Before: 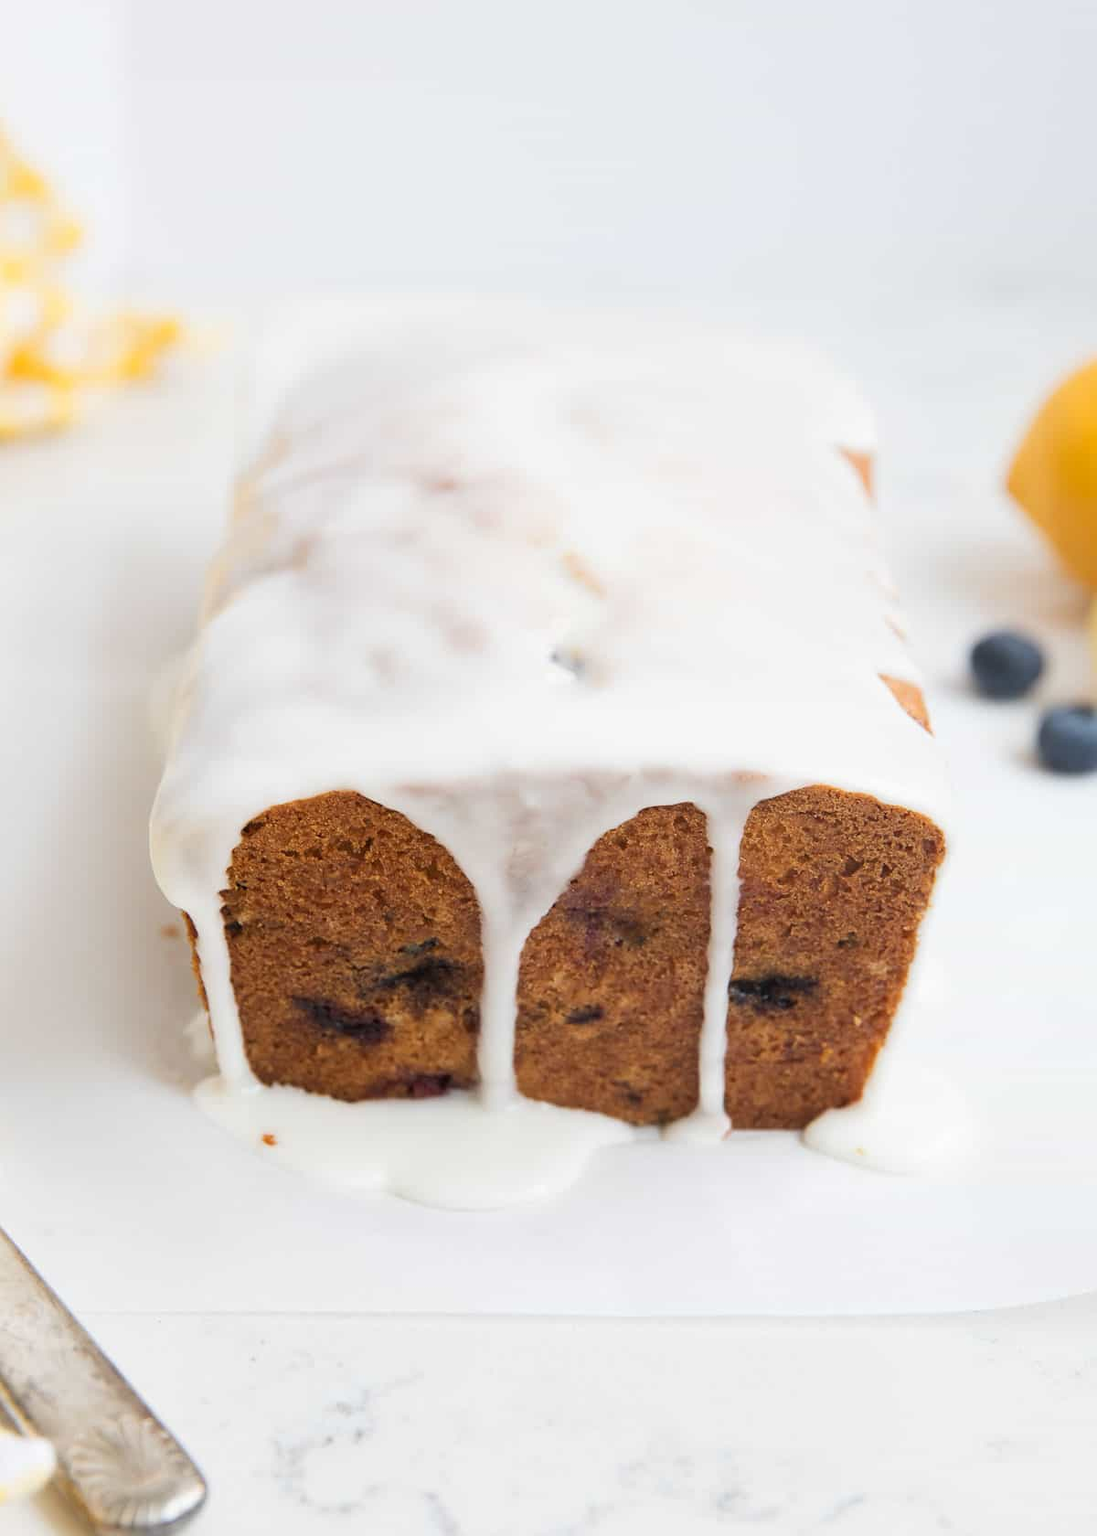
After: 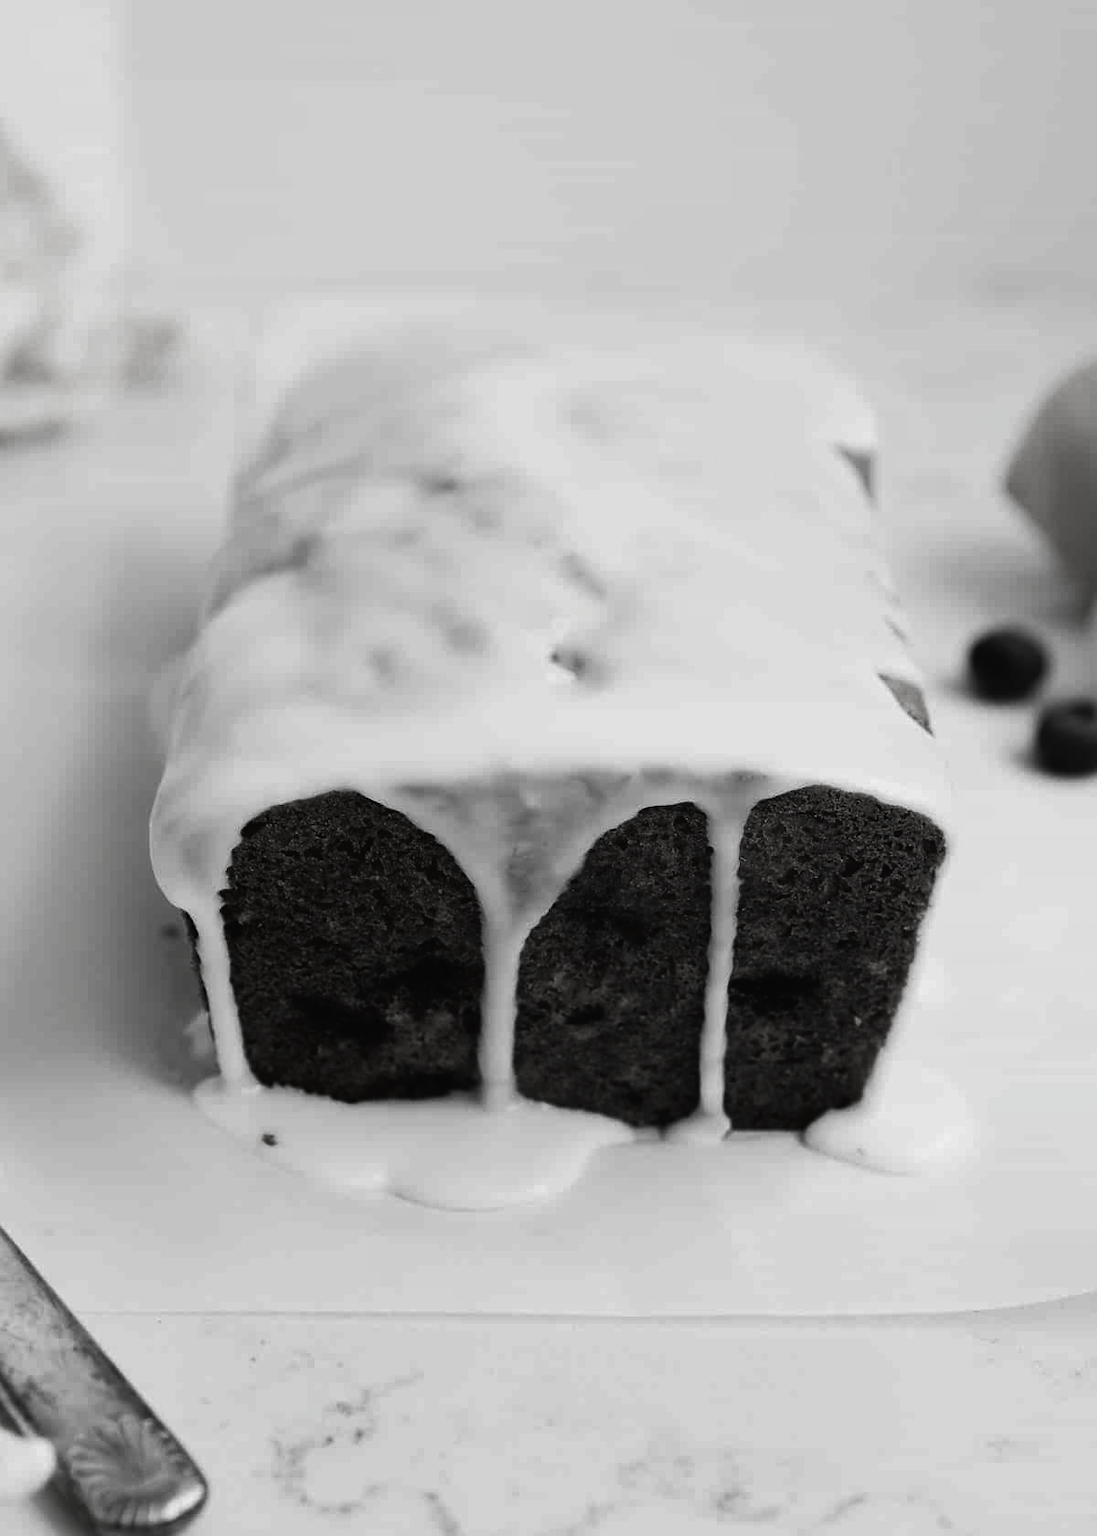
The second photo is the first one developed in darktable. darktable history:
tone curve: curves: ch0 [(0, 0) (0.003, 0.019) (0.011, 0.019) (0.025, 0.022) (0.044, 0.026) (0.069, 0.032) (0.1, 0.052) (0.136, 0.081) (0.177, 0.123) (0.224, 0.17) (0.277, 0.219) (0.335, 0.276) (0.399, 0.344) (0.468, 0.421) (0.543, 0.508) (0.623, 0.604) (0.709, 0.705) (0.801, 0.797) (0.898, 0.894) (1, 1)], color space Lab, independent channels, preserve colors none
contrast brightness saturation: contrast -0.034, brightness -0.594, saturation -0.982
